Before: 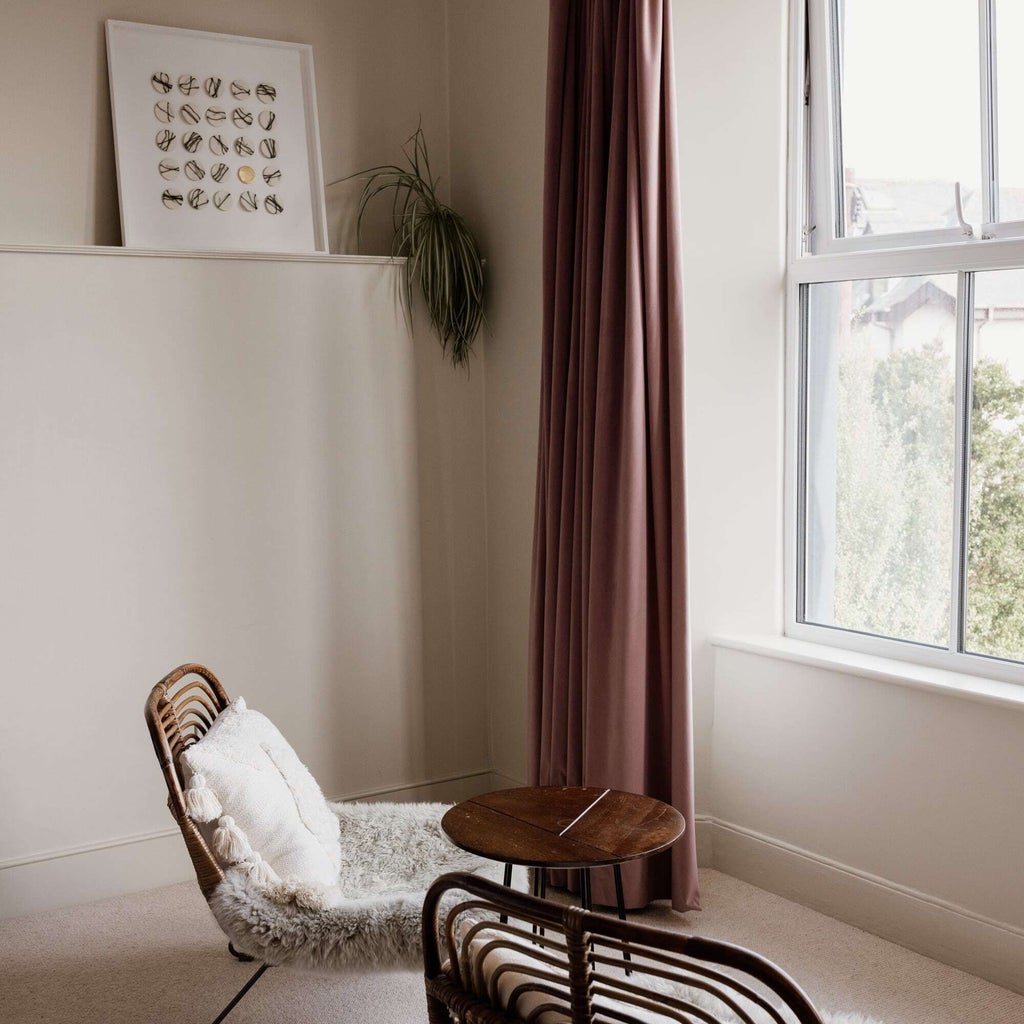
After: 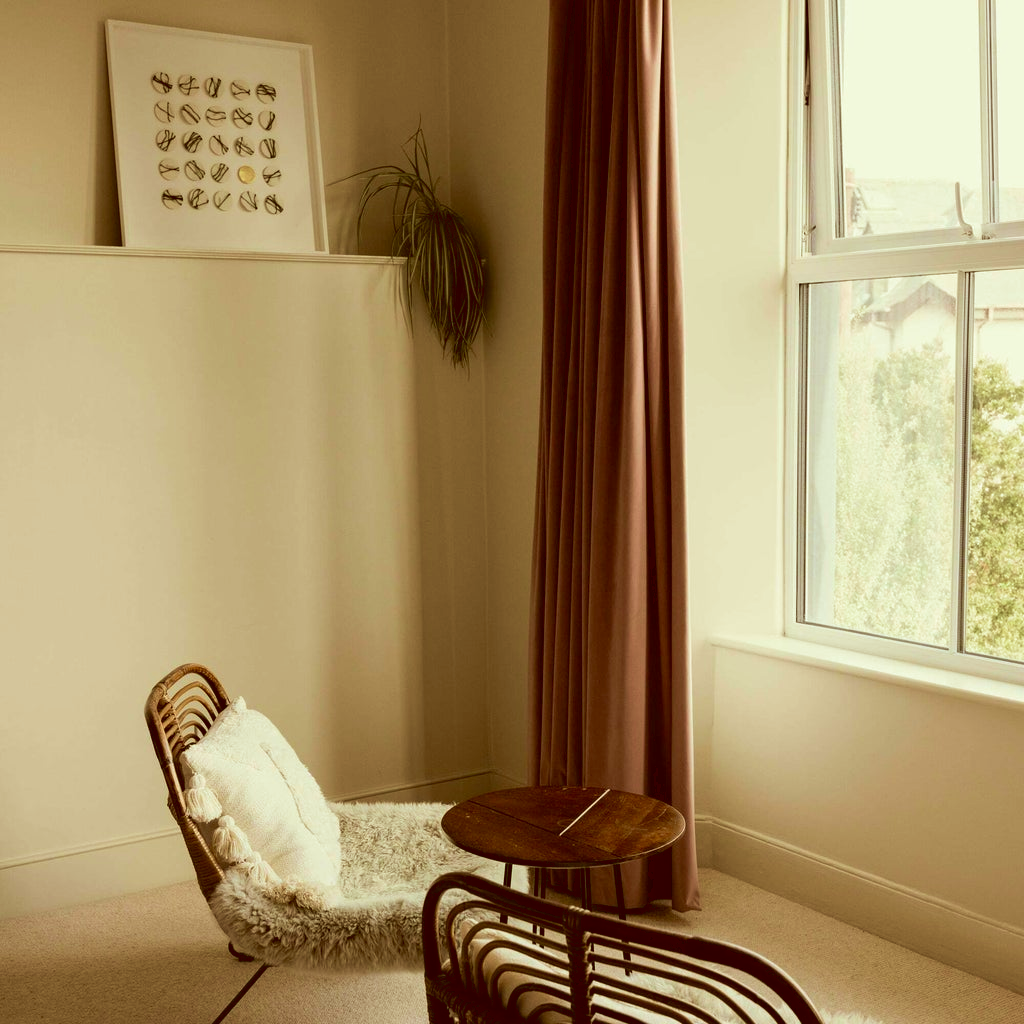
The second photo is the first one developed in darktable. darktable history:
velvia: strength 45%
color correction: highlights a* -5.3, highlights b* 9.8, shadows a* 9.8, shadows b* 24.26
